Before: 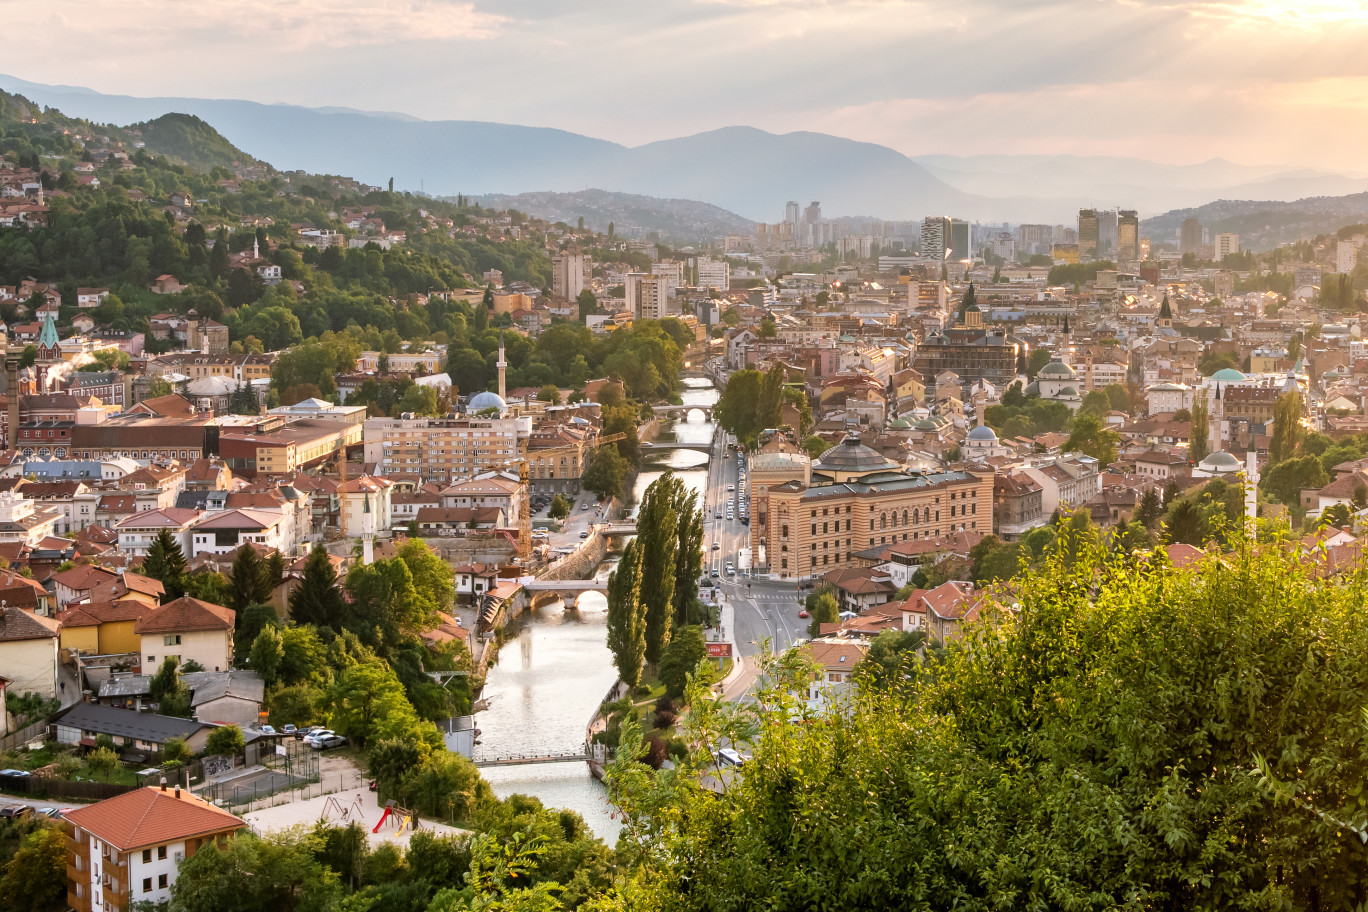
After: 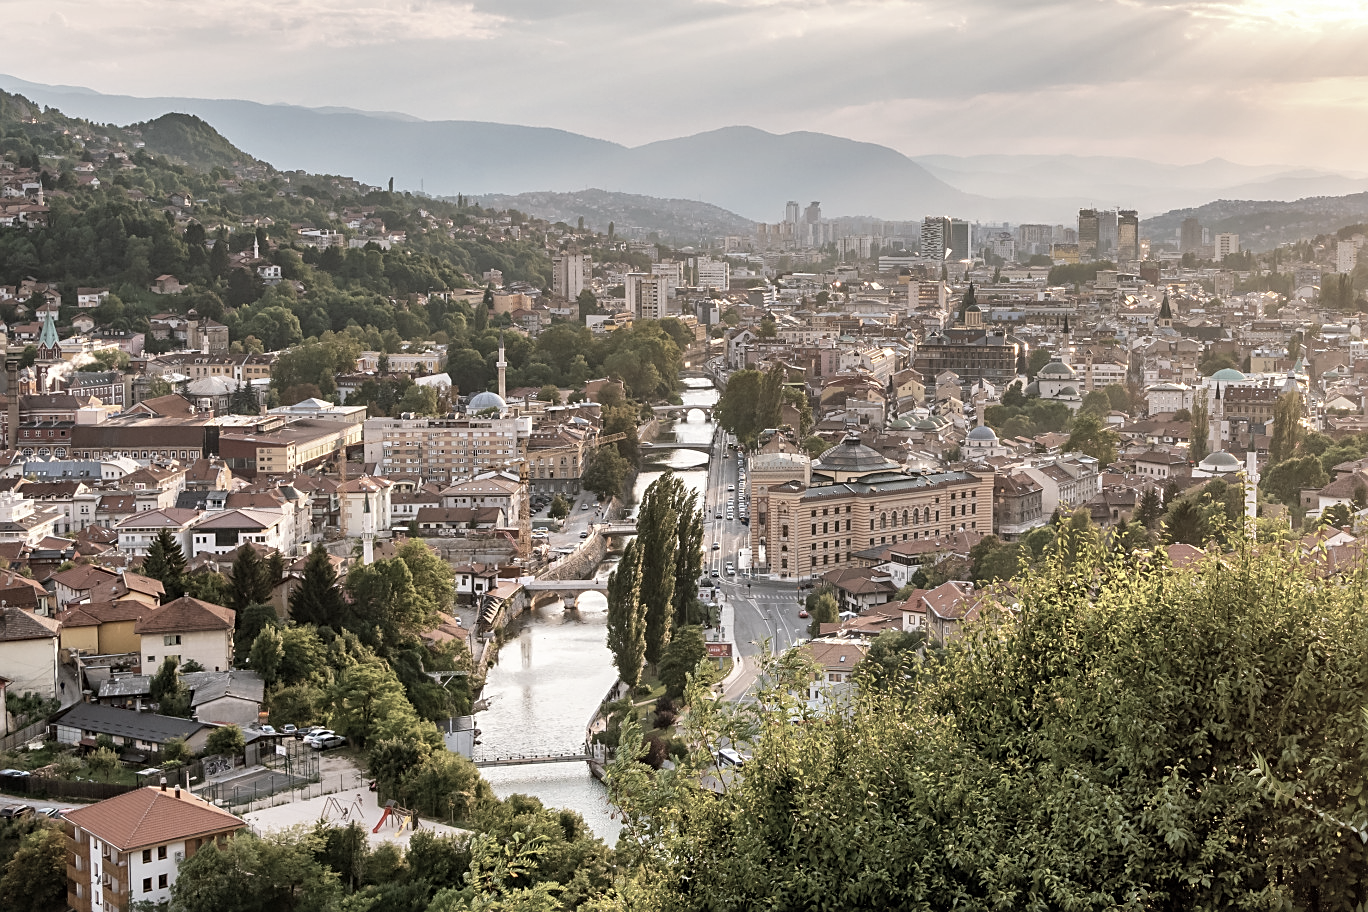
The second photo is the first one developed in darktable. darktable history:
sharpen: on, module defaults
color correction: saturation 0.5
shadows and highlights: radius 125.46, shadows 30.51, highlights -30.51, low approximation 0.01, soften with gaussian
